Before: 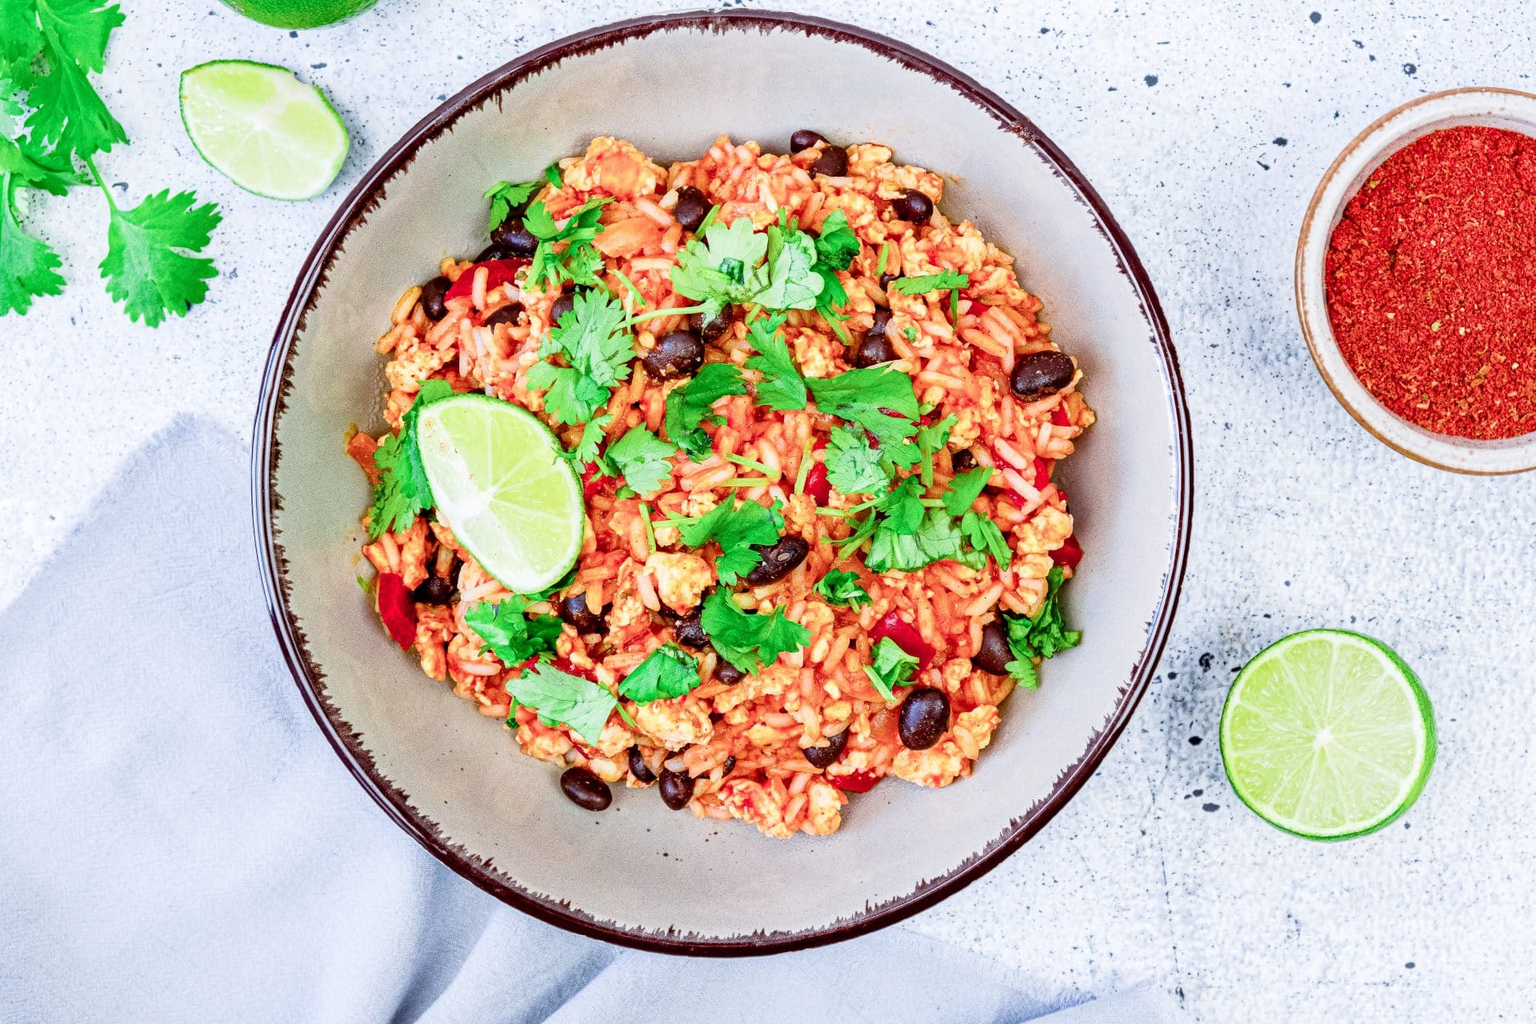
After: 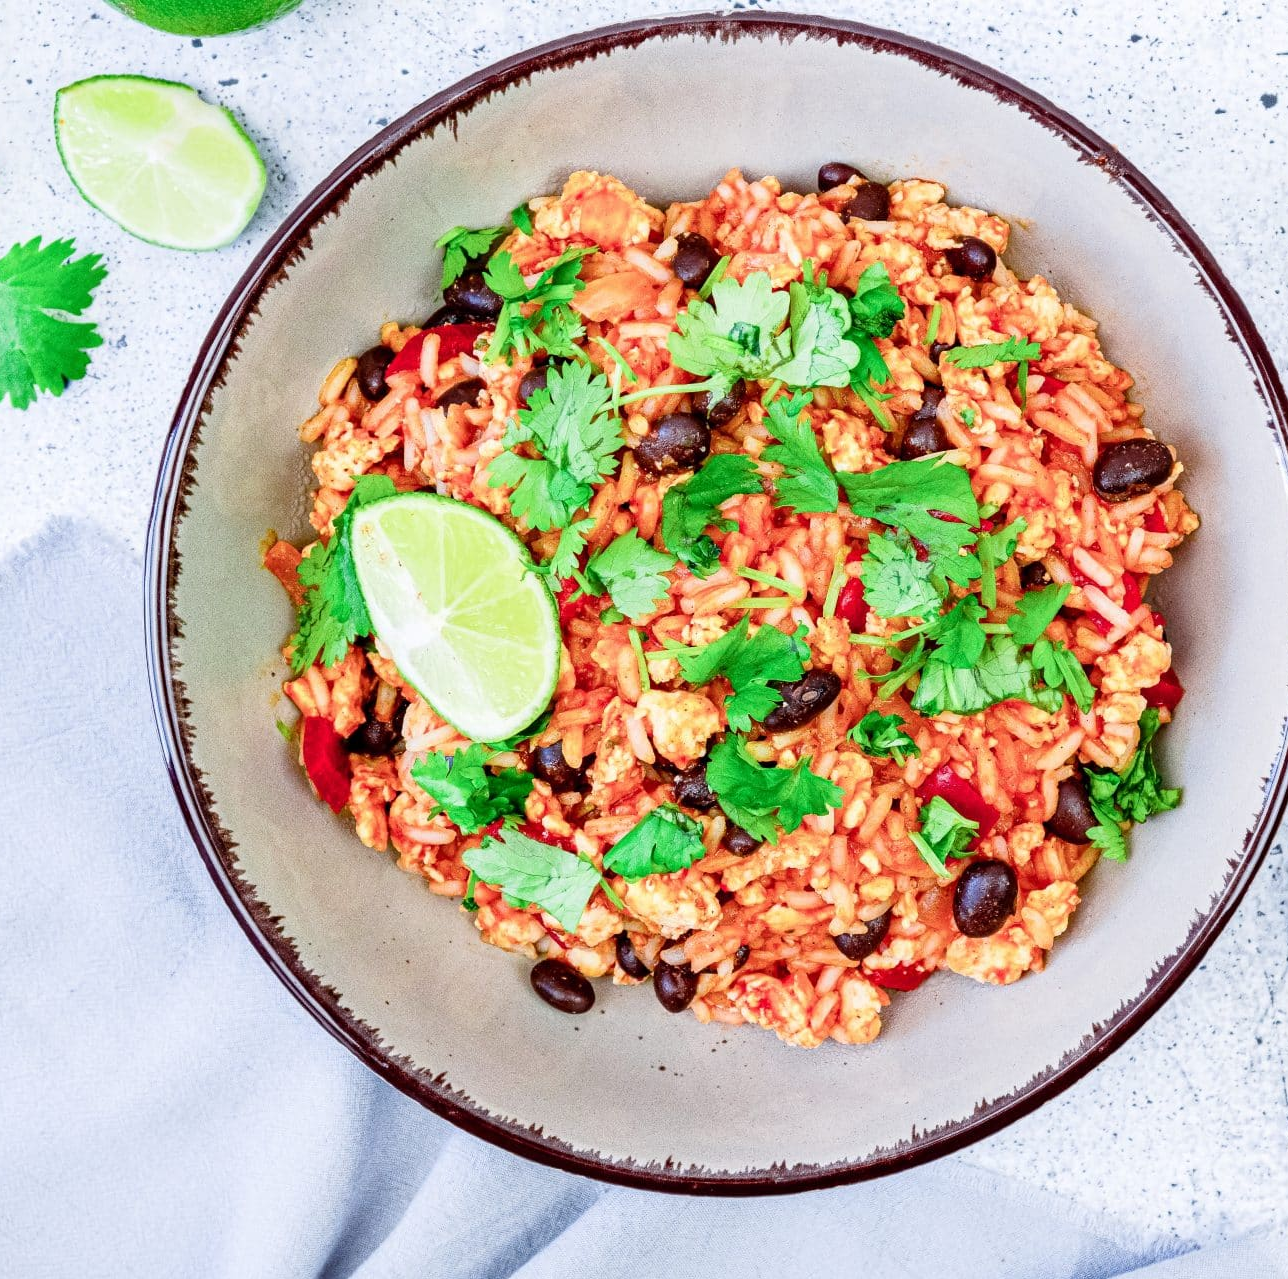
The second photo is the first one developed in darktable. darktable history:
crop and rotate: left 8.877%, right 24.023%
